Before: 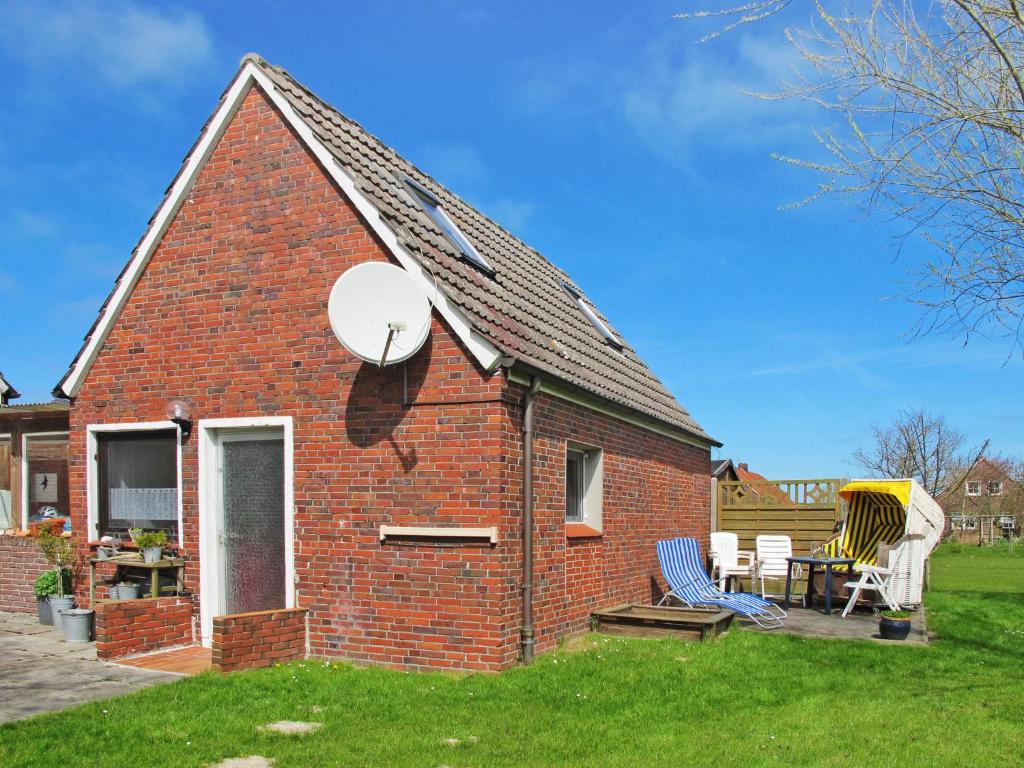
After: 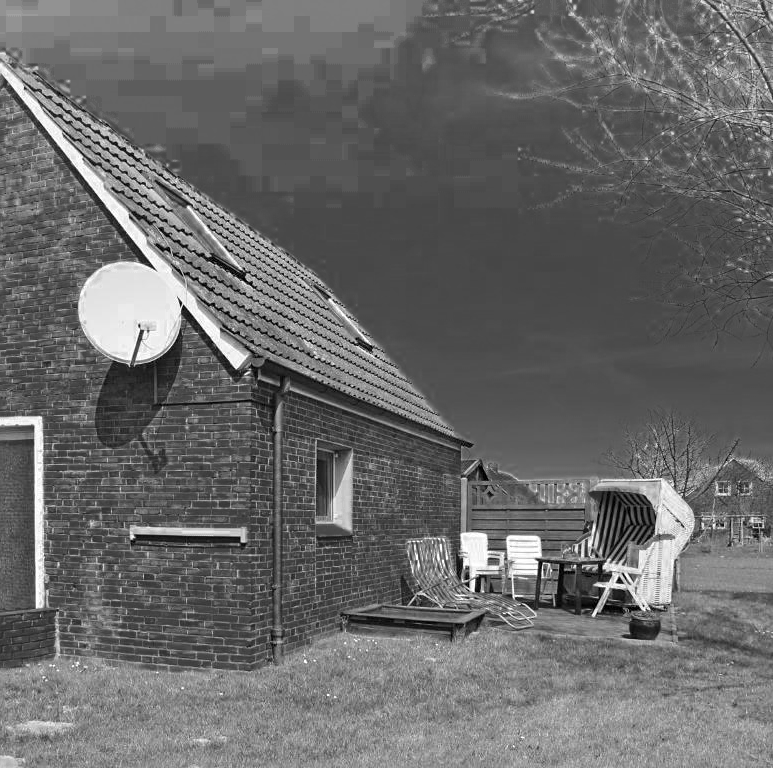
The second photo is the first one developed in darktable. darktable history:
sharpen: amount 0.216
crop and rotate: left 24.487%
color balance rgb: linear chroma grading › global chroma 15.496%, perceptual saturation grading › global saturation 30.03%
color zones: curves: ch0 [(0.002, 0.589) (0.107, 0.484) (0.146, 0.249) (0.217, 0.352) (0.309, 0.525) (0.39, 0.404) (0.455, 0.169) (0.597, 0.055) (0.724, 0.212) (0.775, 0.691) (0.869, 0.571) (1, 0.587)]; ch1 [(0, 0) (0.143, 0) (0.286, 0) (0.429, 0) (0.571, 0) (0.714, 0) (0.857, 0)]
